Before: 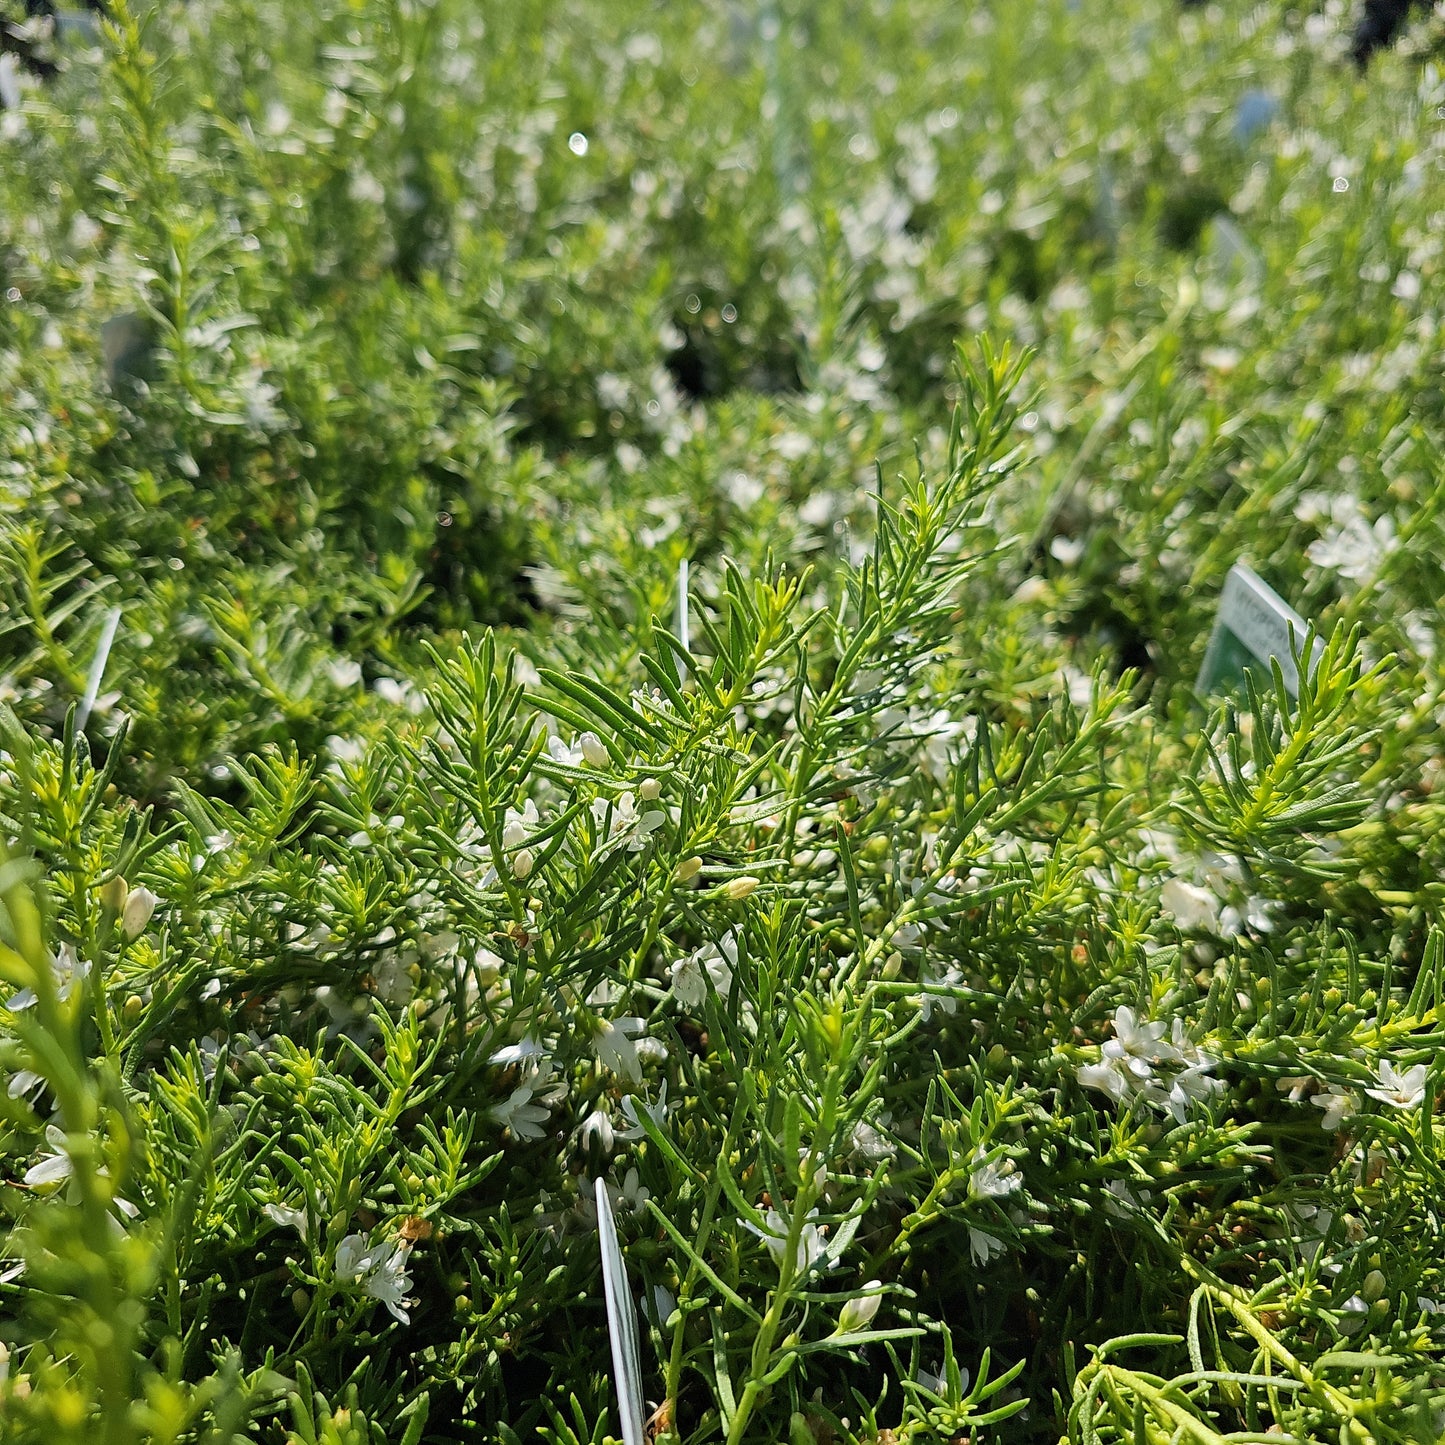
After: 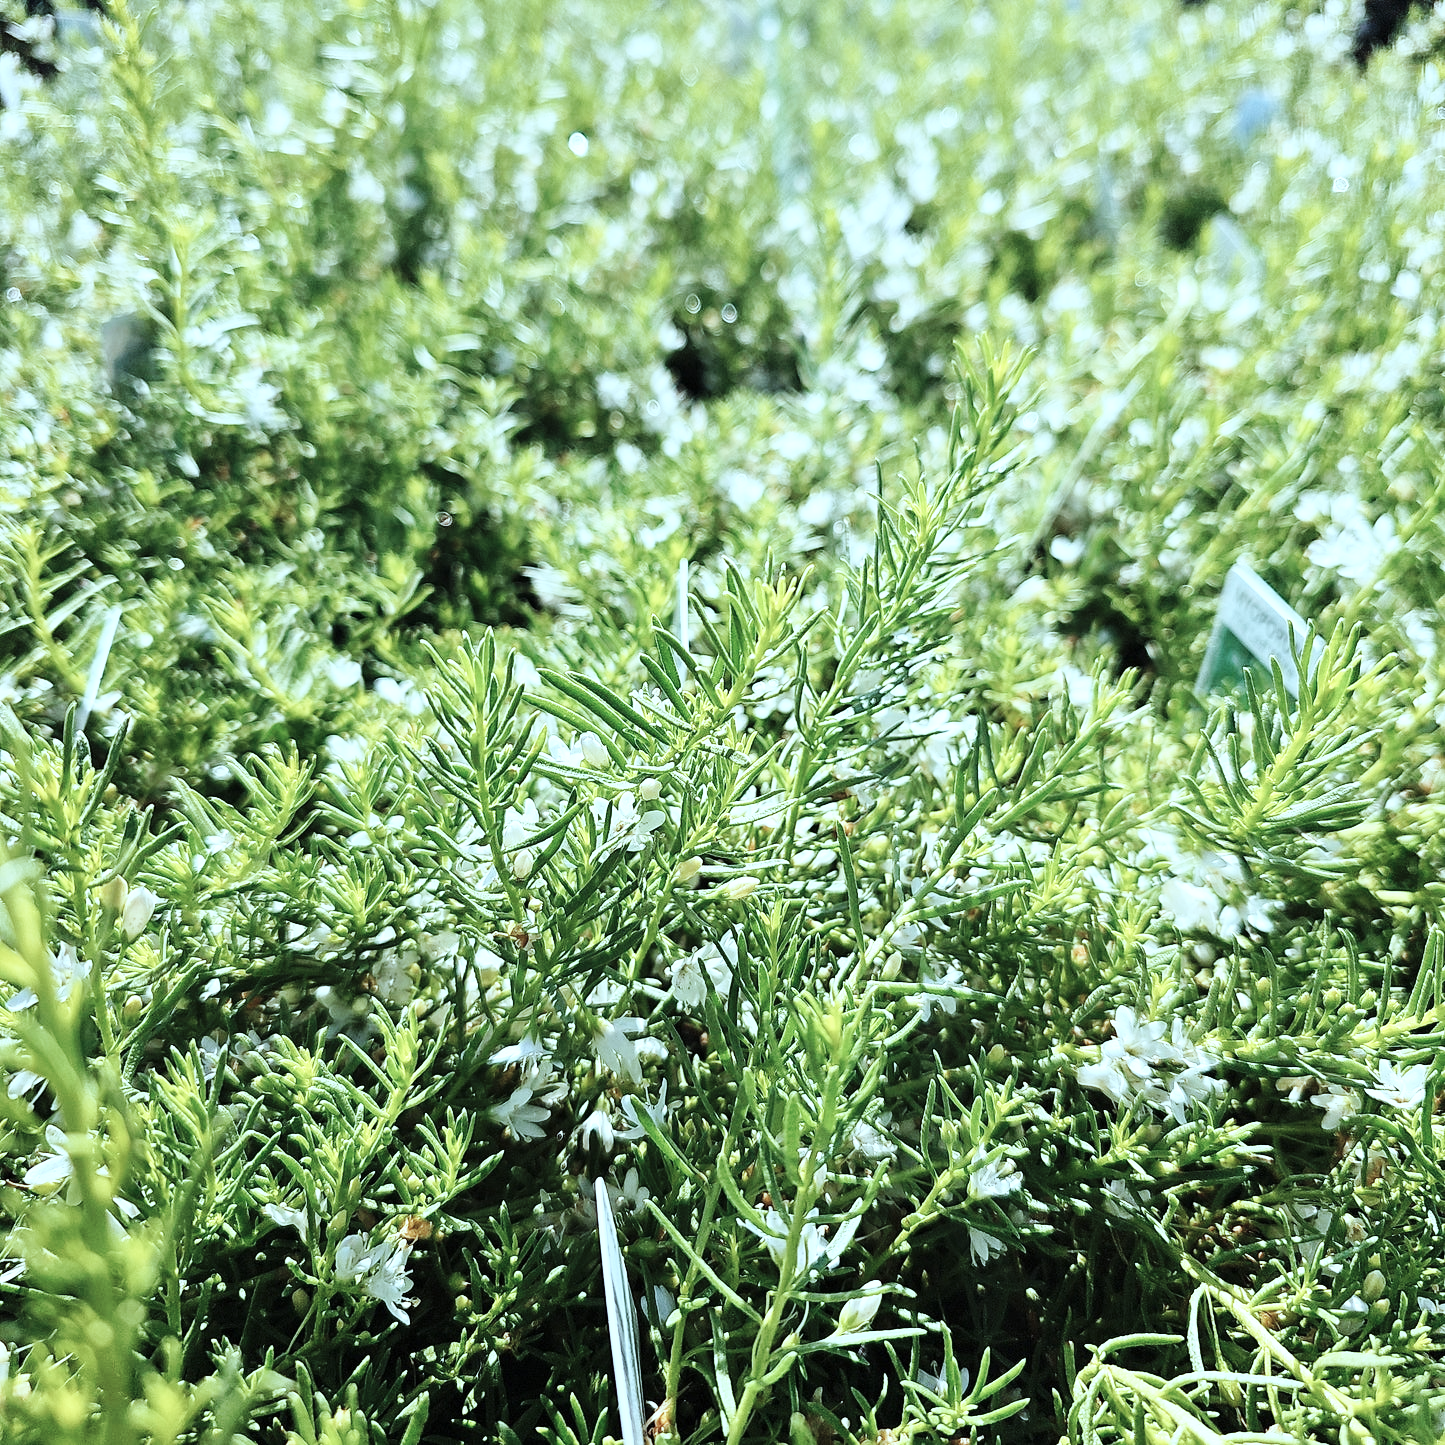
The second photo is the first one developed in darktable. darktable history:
exposure: exposure 0.657 EV, compensate highlight preservation false
base curve: curves: ch0 [(0, 0) (0.032, 0.025) (0.121, 0.166) (0.206, 0.329) (0.605, 0.79) (1, 1)], preserve colors none
color correction: highlights a* -12.64, highlights b* -18.1, saturation 0.7
